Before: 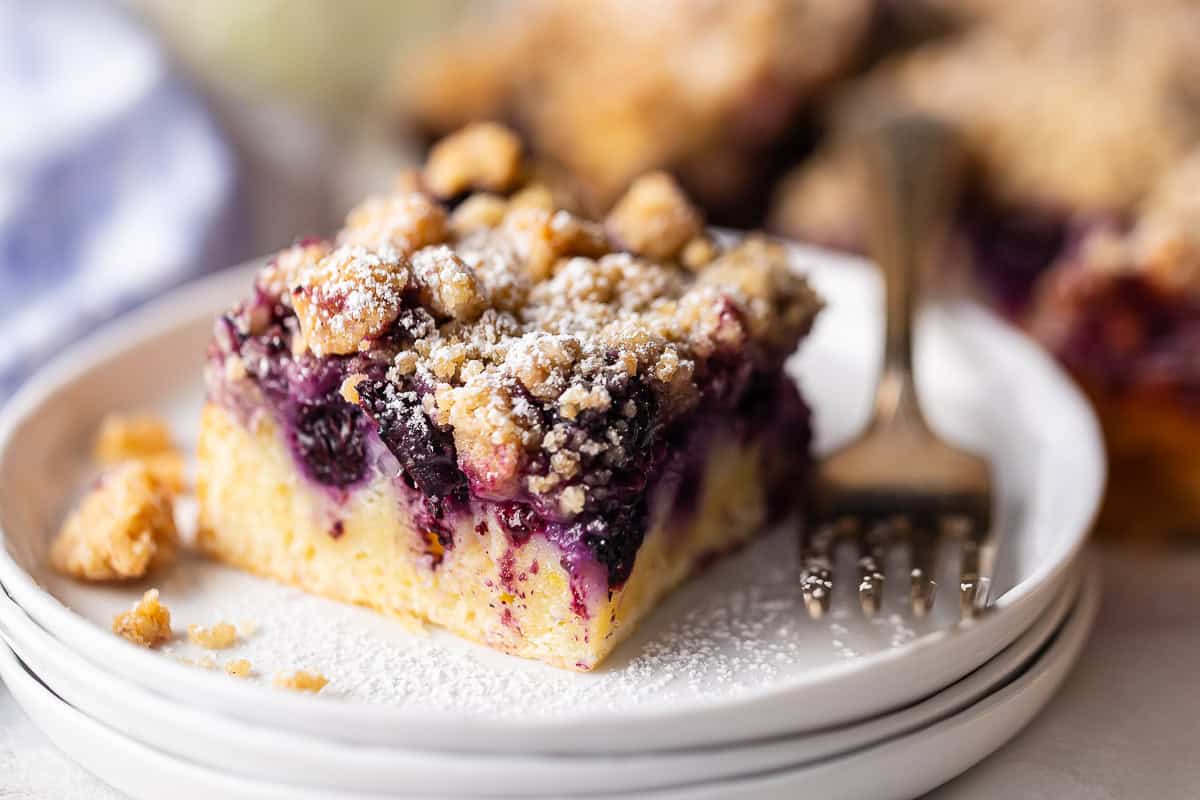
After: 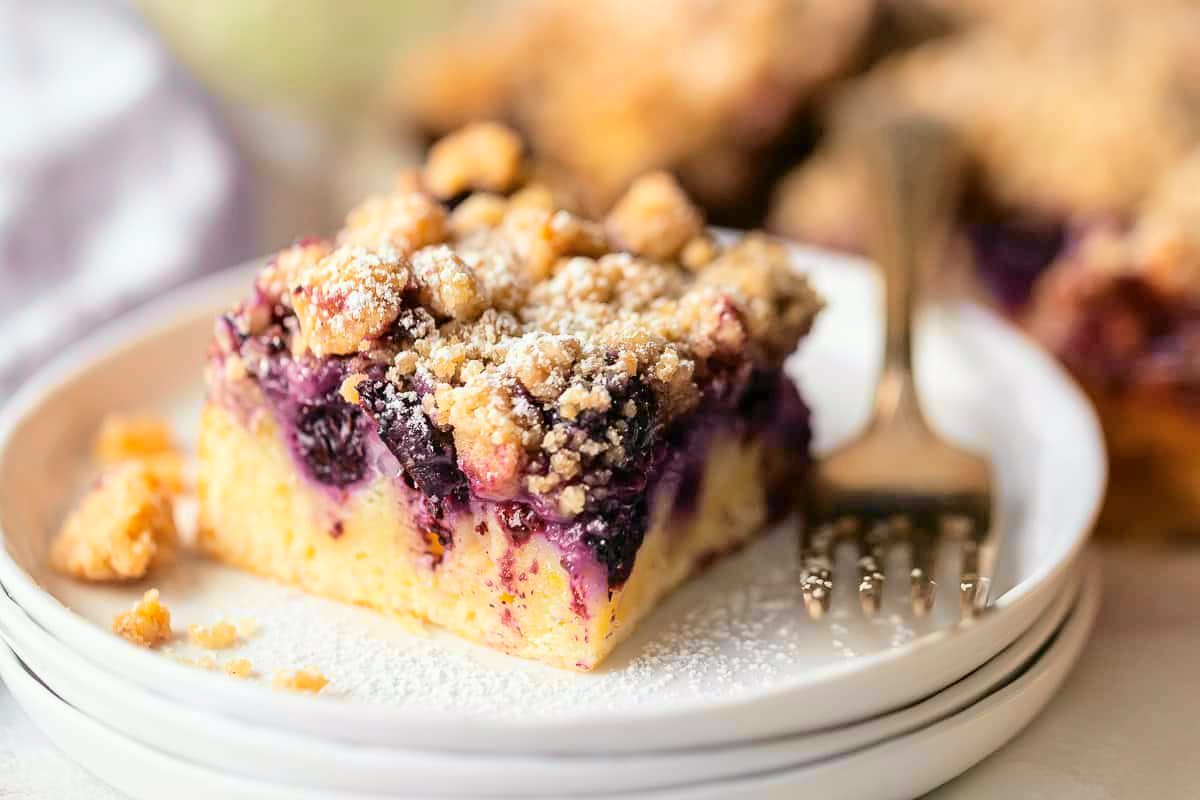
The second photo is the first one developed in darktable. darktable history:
exposure: exposure 0.485 EV, compensate highlight preservation false
tone curve: curves: ch0 [(0, 0) (0.402, 0.473) (0.673, 0.68) (0.899, 0.832) (0.999, 0.903)]; ch1 [(0, 0) (0.379, 0.262) (0.464, 0.425) (0.498, 0.49) (0.507, 0.5) (0.53, 0.532) (0.582, 0.583) (0.68, 0.672) (0.791, 0.748) (1, 0.896)]; ch2 [(0, 0) (0.199, 0.414) (0.438, 0.49) (0.496, 0.501) (0.515, 0.546) (0.577, 0.605) (0.632, 0.649) (0.717, 0.727) (0.845, 0.855) (0.998, 0.977)], color space Lab, independent channels, preserve colors none
